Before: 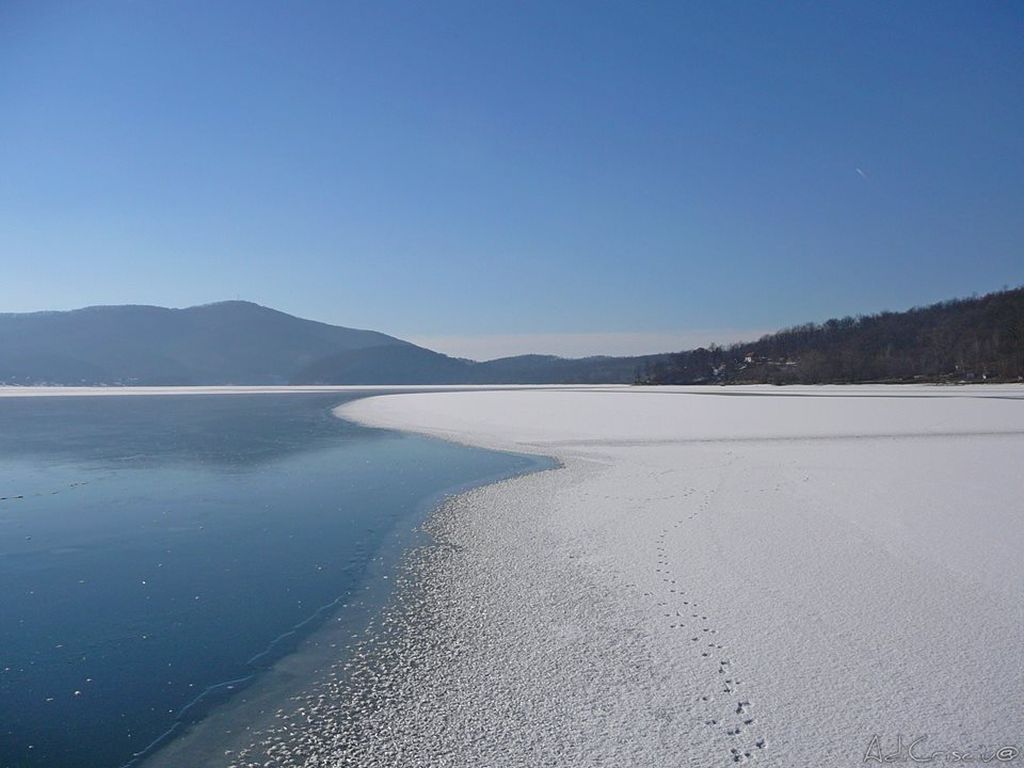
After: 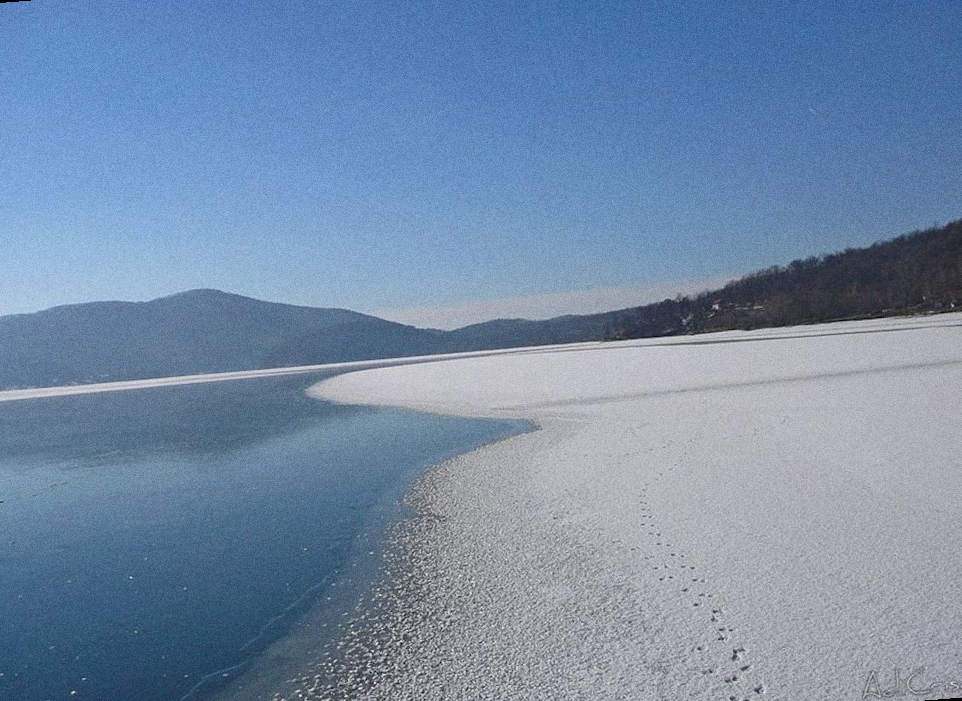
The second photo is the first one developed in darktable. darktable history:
rotate and perspective: rotation -4.57°, crop left 0.054, crop right 0.944, crop top 0.087, crop bottom 0.914
grain: coarseness 8.68 ISO, strength 31.94%
